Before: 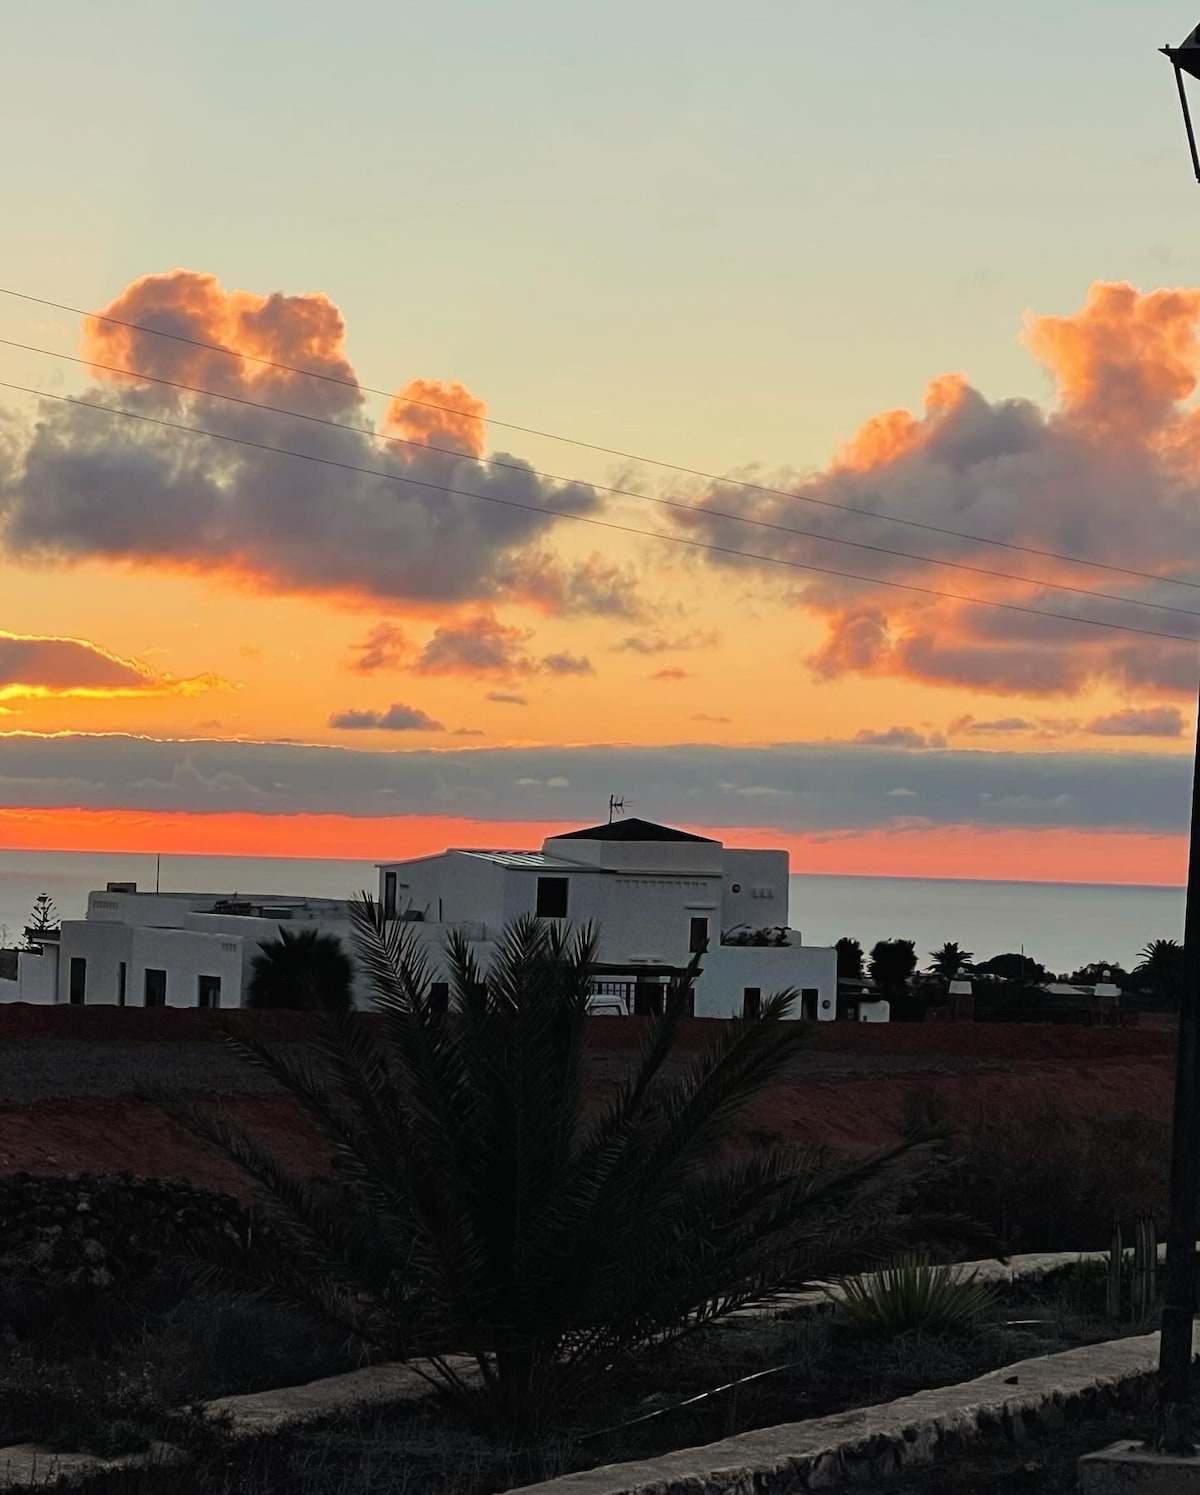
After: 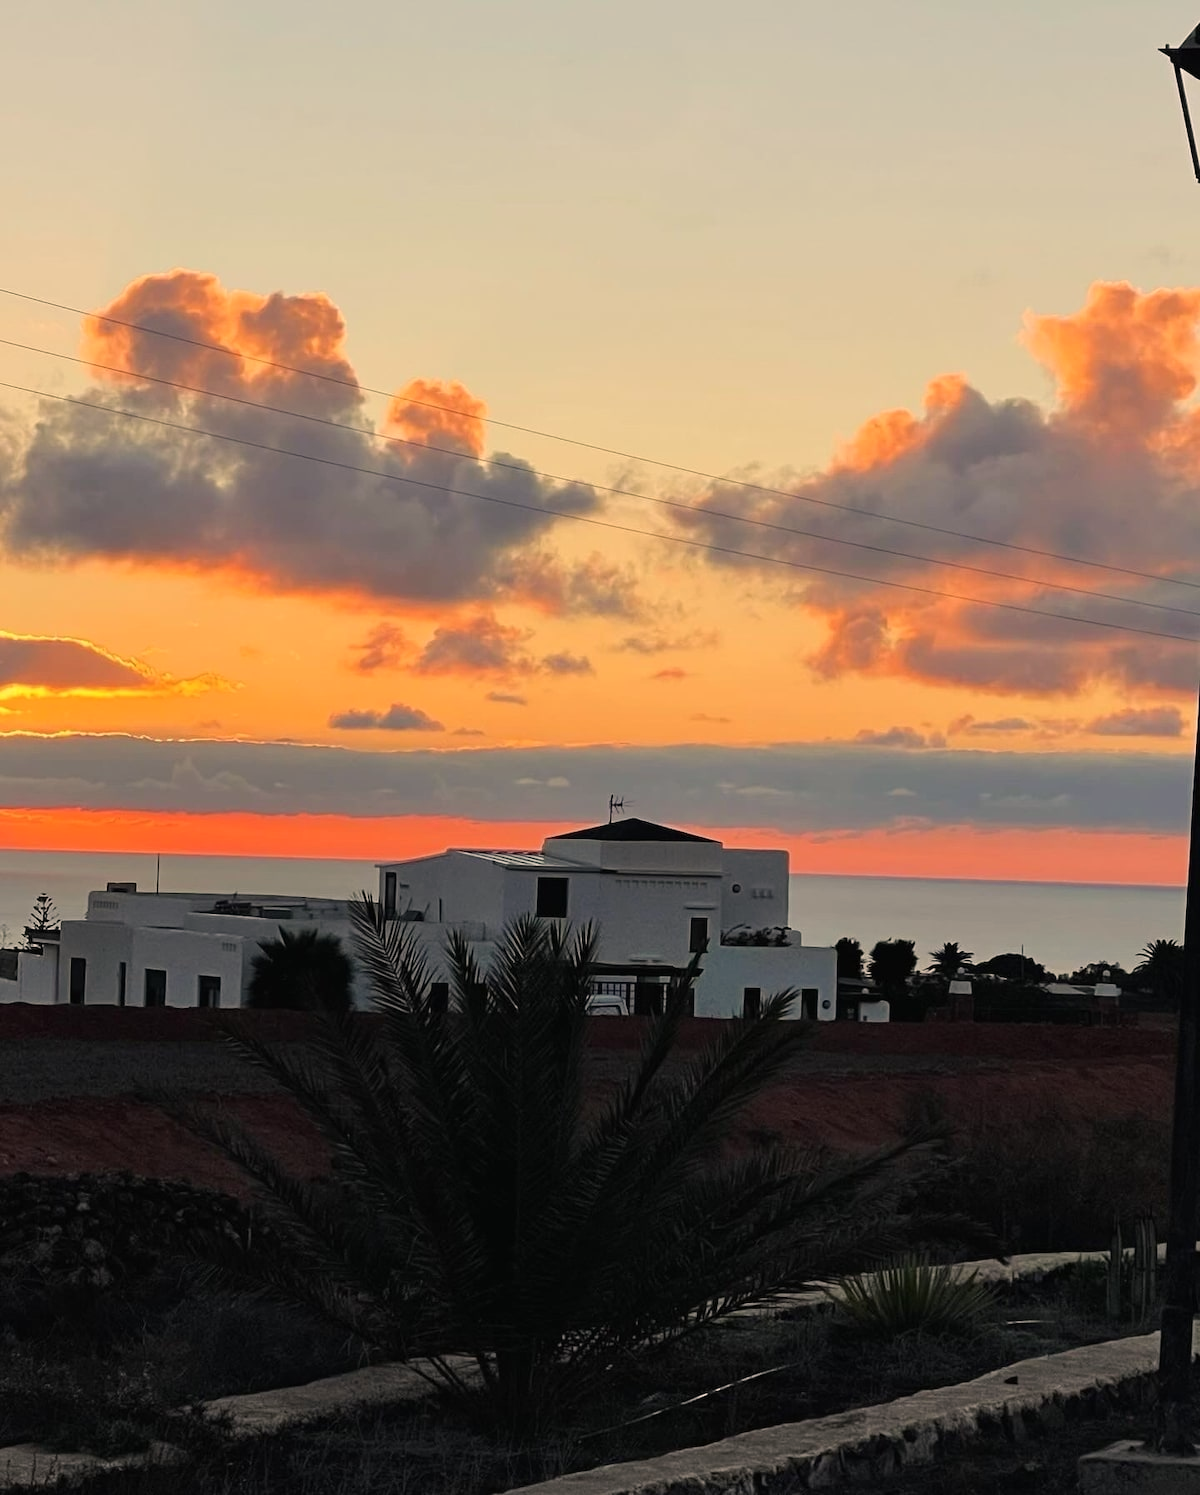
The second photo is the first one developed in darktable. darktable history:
color balance rgb: highlights gain › chroma 3.737%, highlights gain › hue 58.28°, perceptual saturation grading › global saturation -0.018%
